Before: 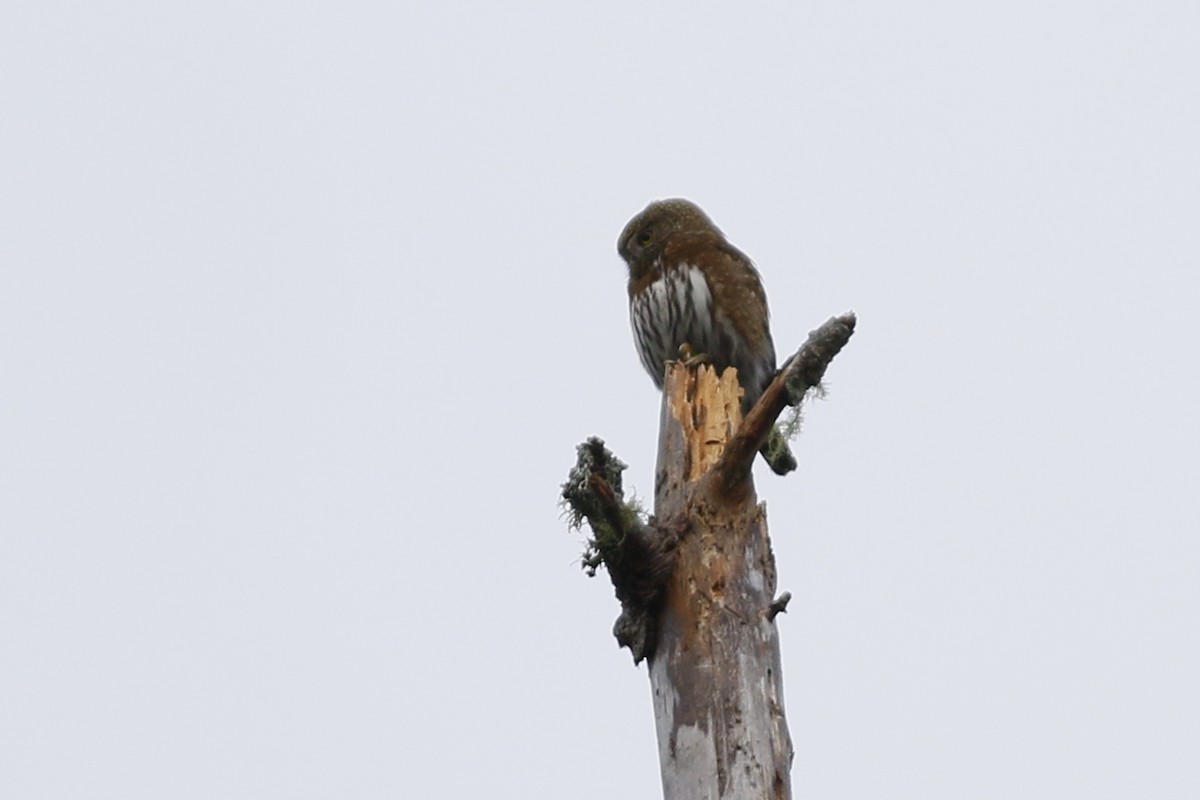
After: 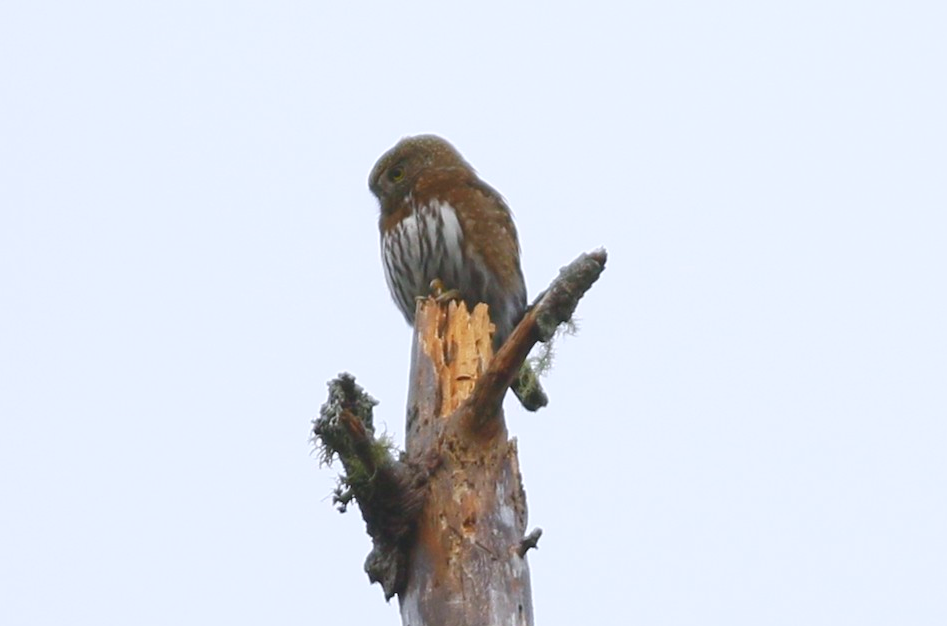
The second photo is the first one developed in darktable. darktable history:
contrast brightness saturation: contrast -0.192, saturation 0.188
color correction: highlights a* -0.147, highlights b* -5.2, shadows a* -0.128, shadows b* -0.1
exposure: exposure 0.608 EV, compensate highlight preservation false
crop and rotate: left 20.757%, top 8.054%, right 0.318%, bottom 13.604%
